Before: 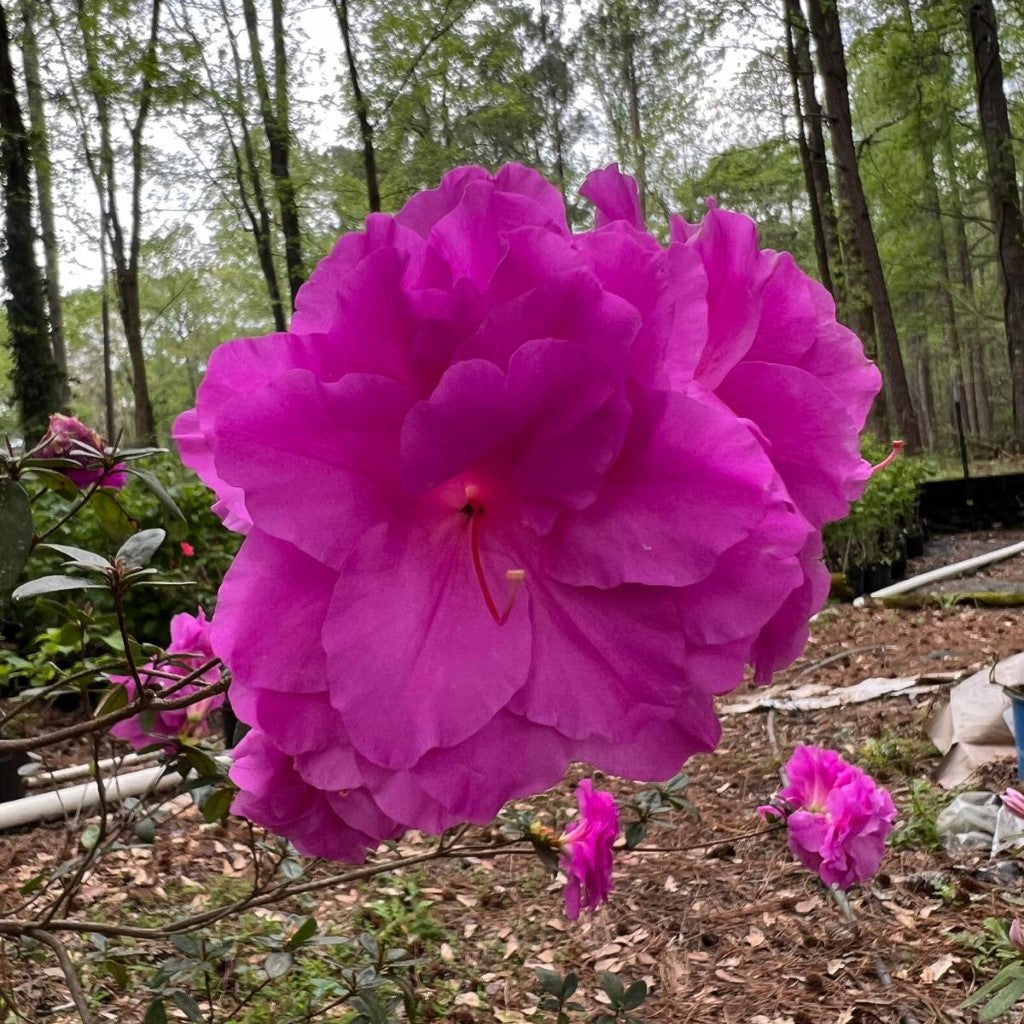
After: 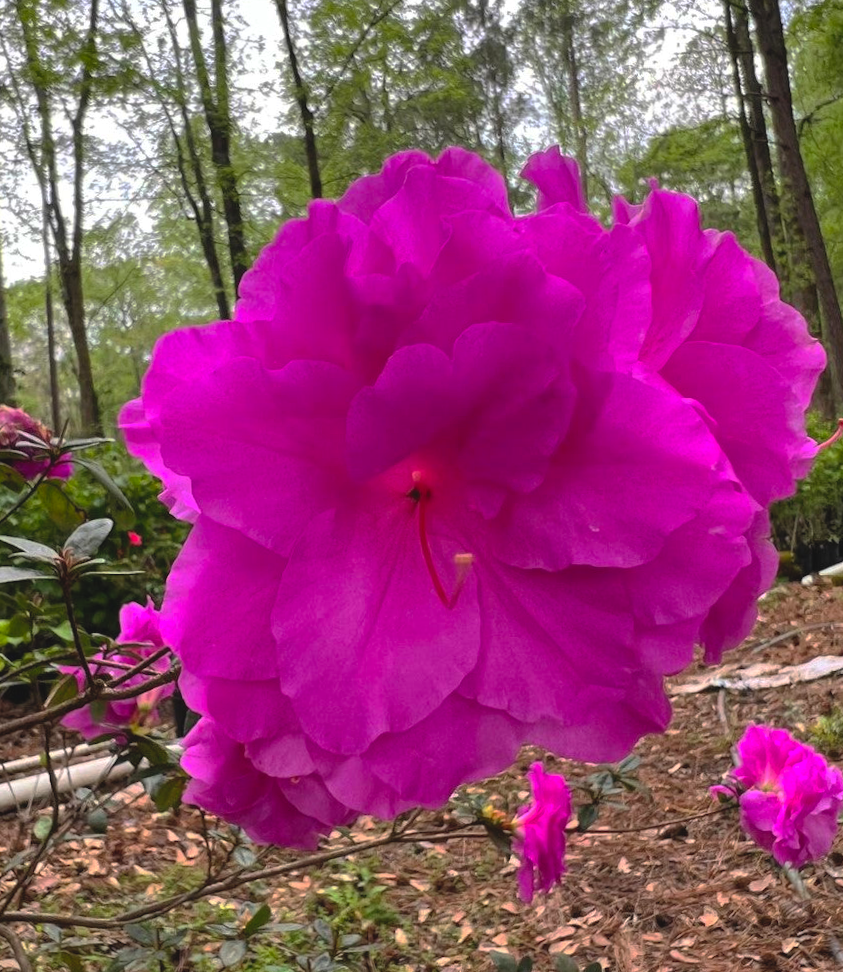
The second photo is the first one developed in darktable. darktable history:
base curve: curves: ch0 [(0, 0) (0.595, 0.418) (1, 1)], preserve colors none
crop and rotate: angle 0.954°, left 4.441%, top 0.764%, right 11.841%, bottom 2.679%
color balance rgb: shadows lift › luminance -20.18%, global offset › luminance 0.483%, perceptual saturation grading › global saturation 1.631%, perceptual saturation grading › highlights -1.94%, perceptual saturation grading › mid-tones 4.329%, perceptual saturation grading › shadows 8.218%
contrast brightness saturation: contrast 0.067, brightness 0.176, saturation 0.406
